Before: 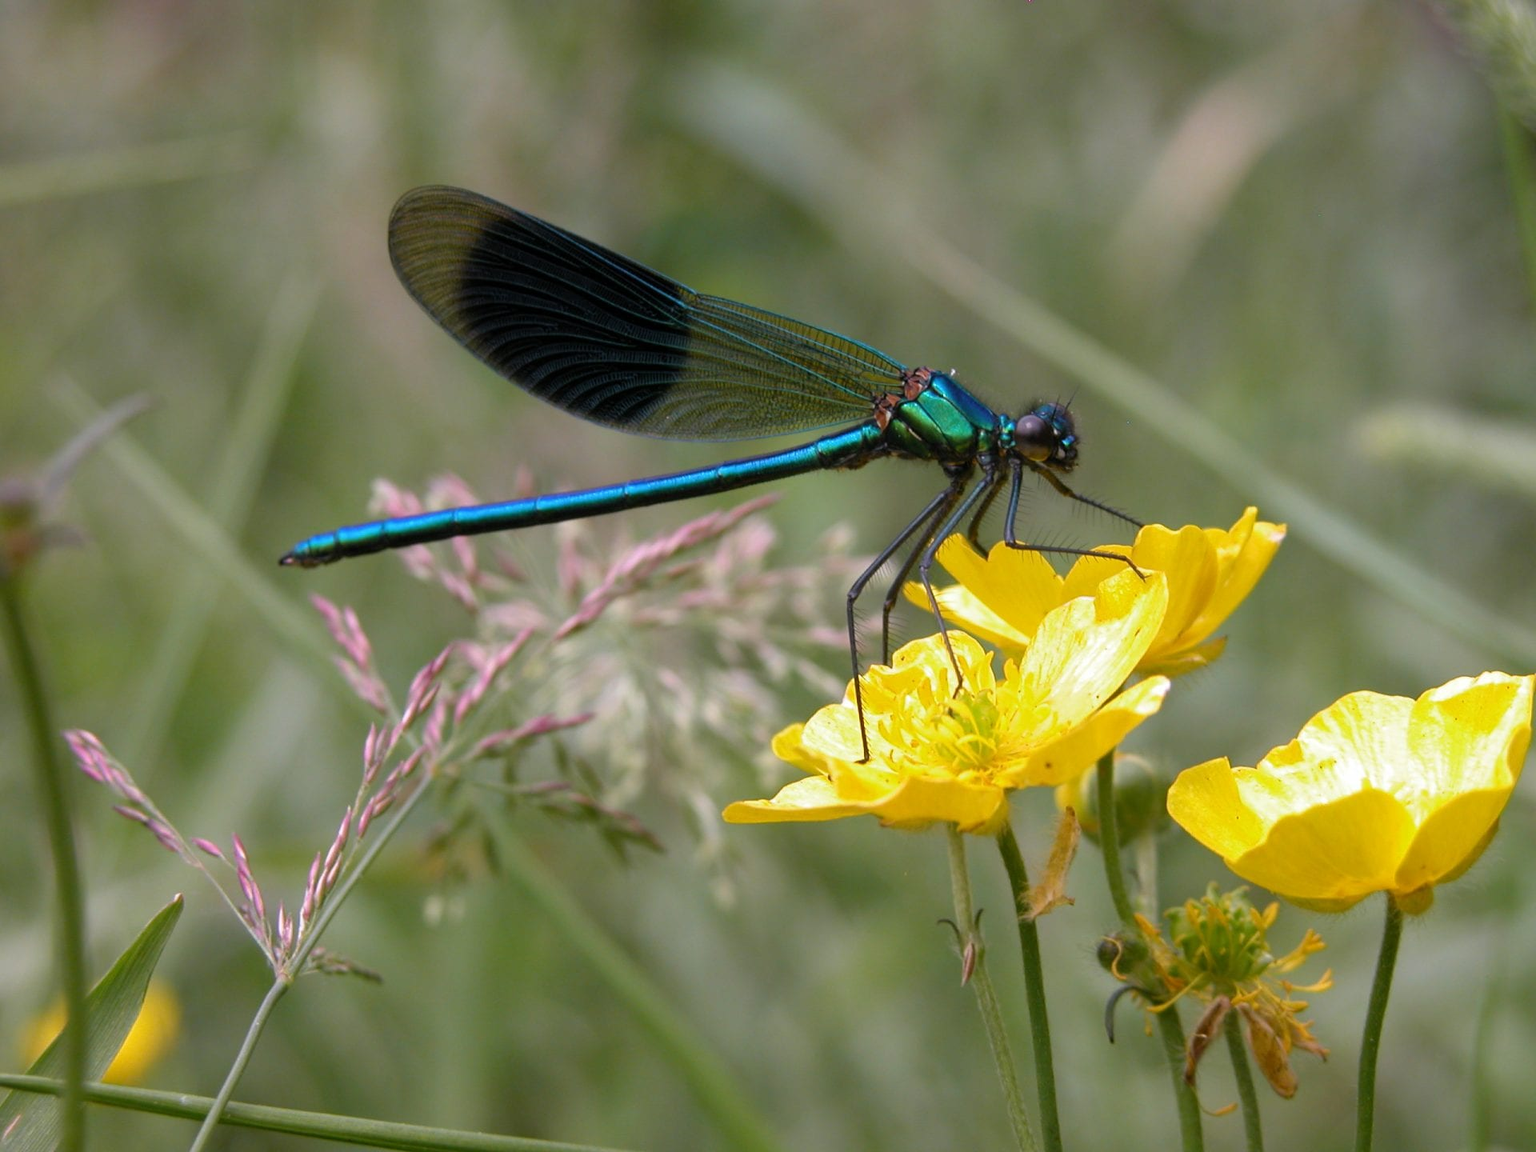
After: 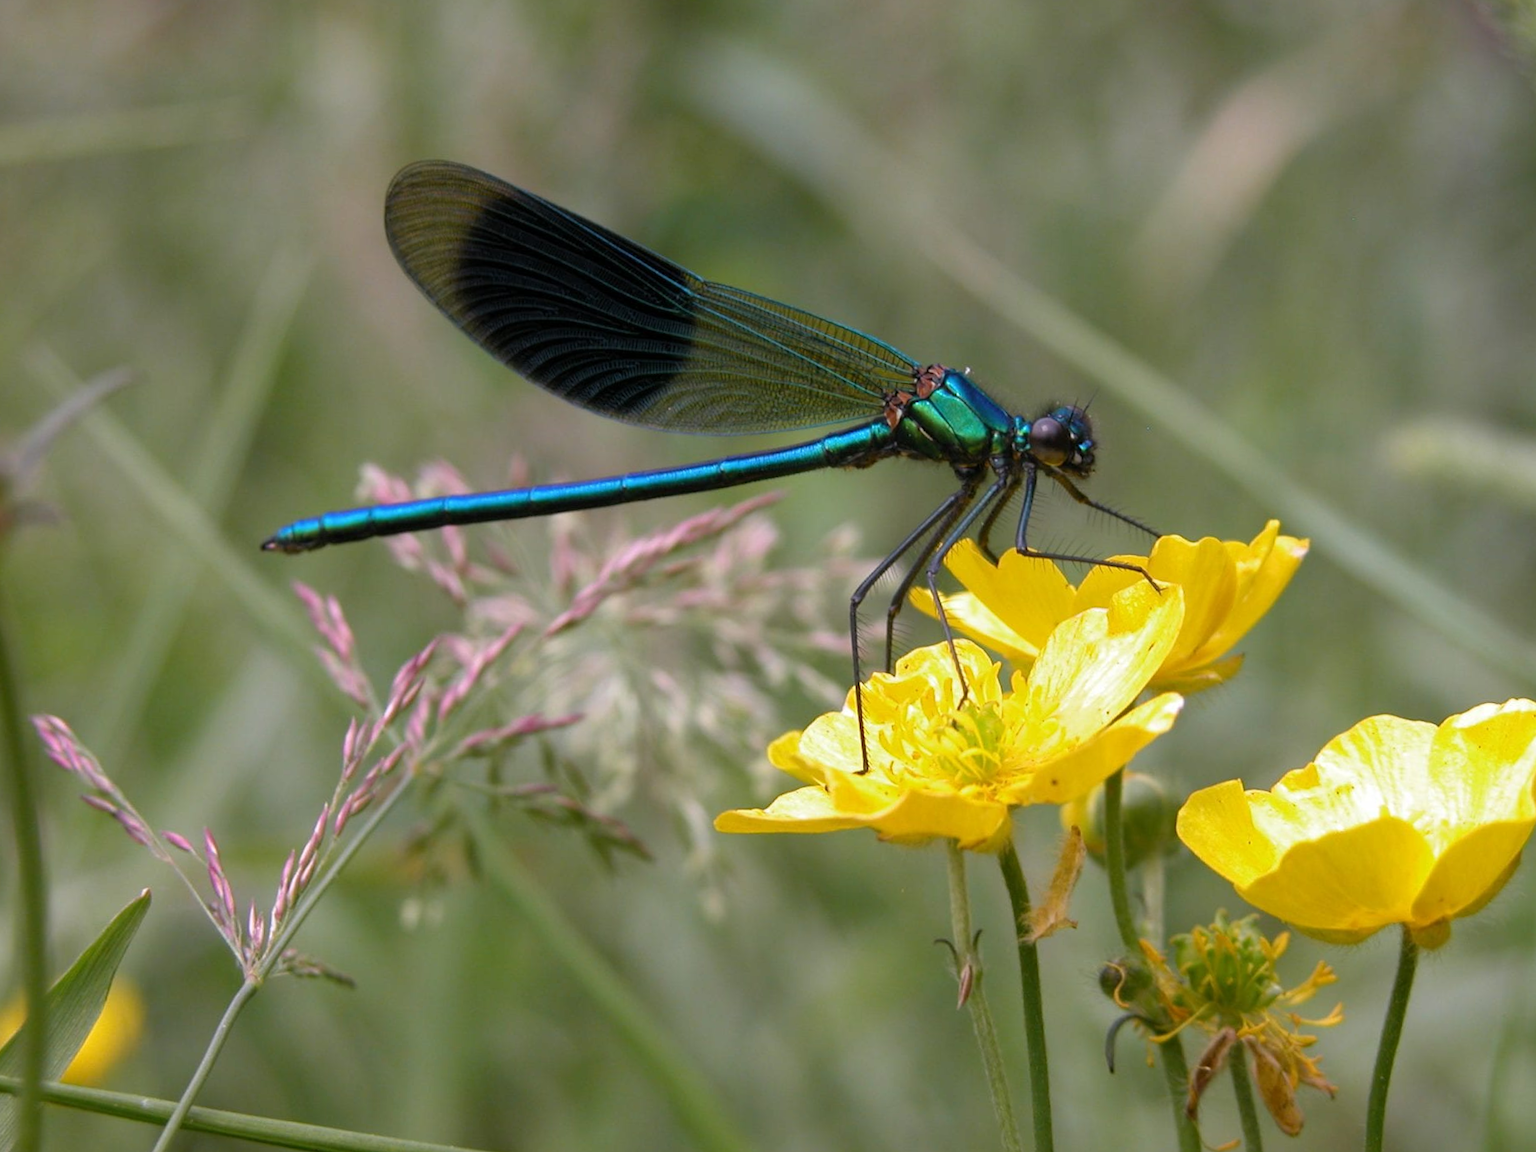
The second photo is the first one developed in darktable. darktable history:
crop and rotate: angle -1.73°
